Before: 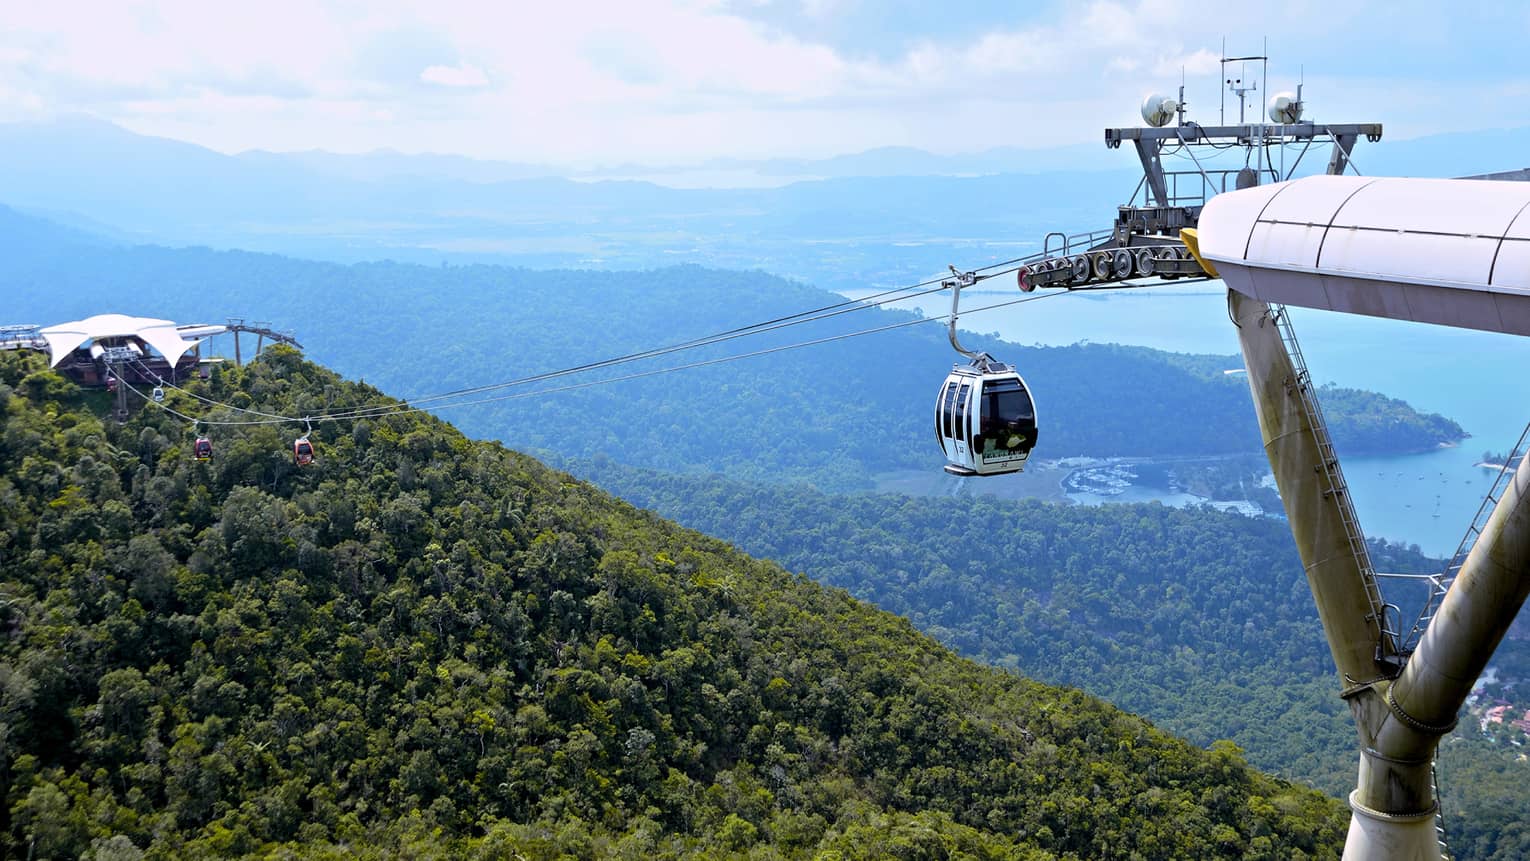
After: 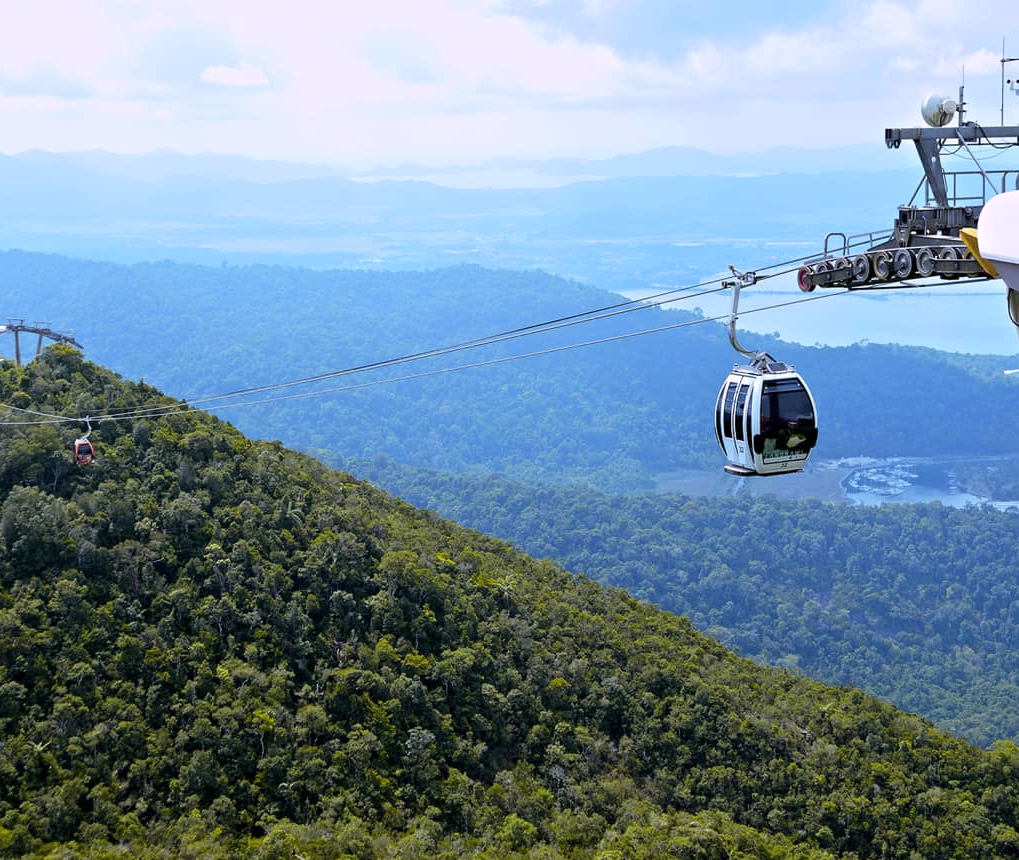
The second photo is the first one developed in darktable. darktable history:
white balance: red 1.009, blue 1.027
crop and rotate: left 14.436%, right 18.898%
